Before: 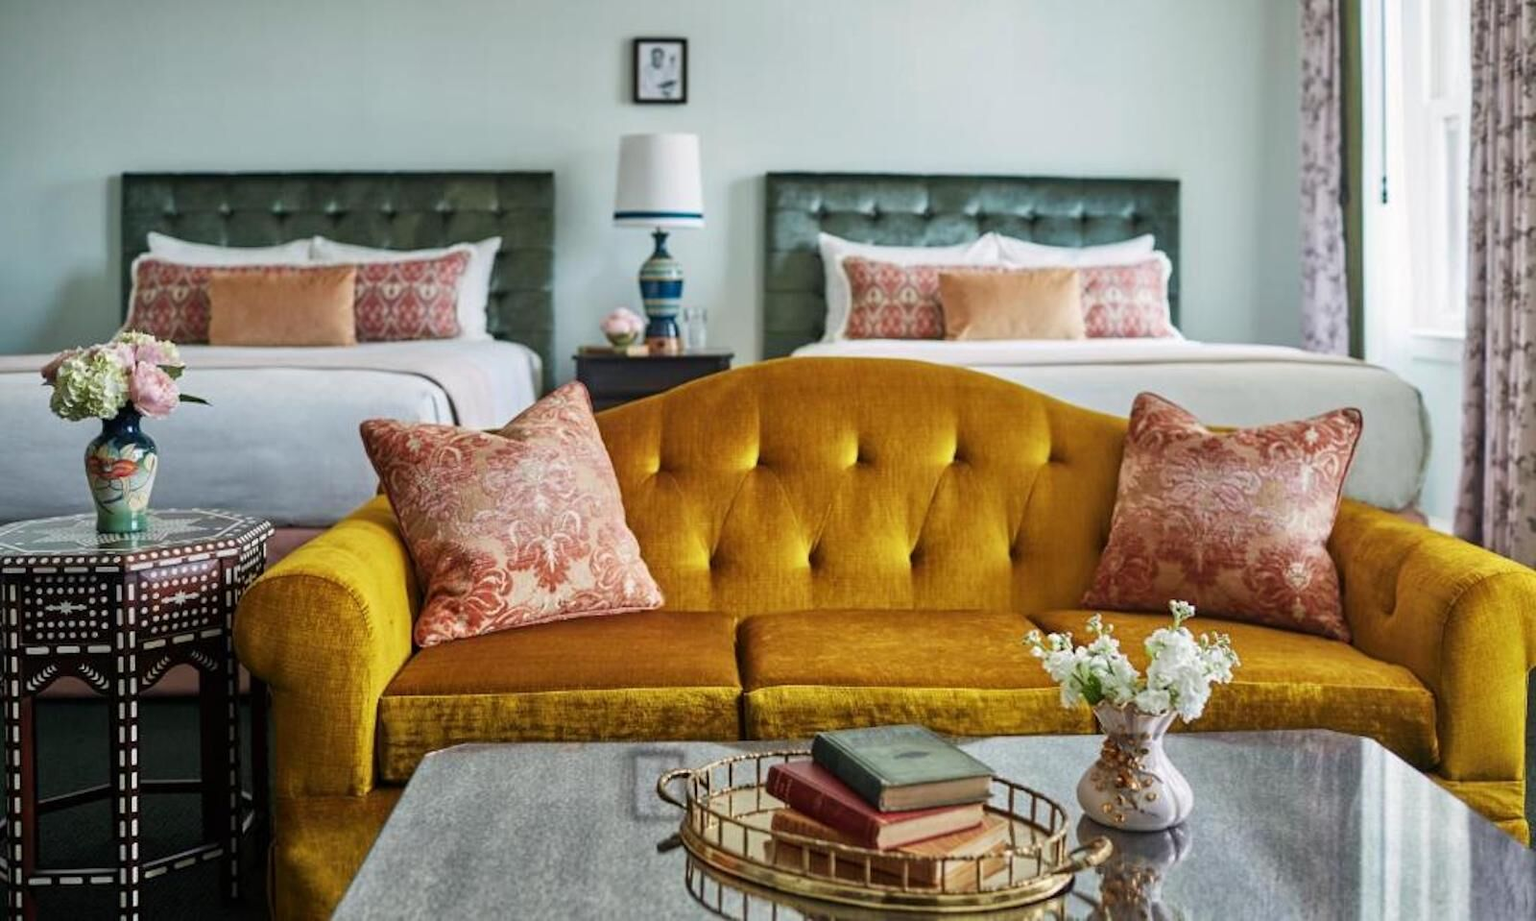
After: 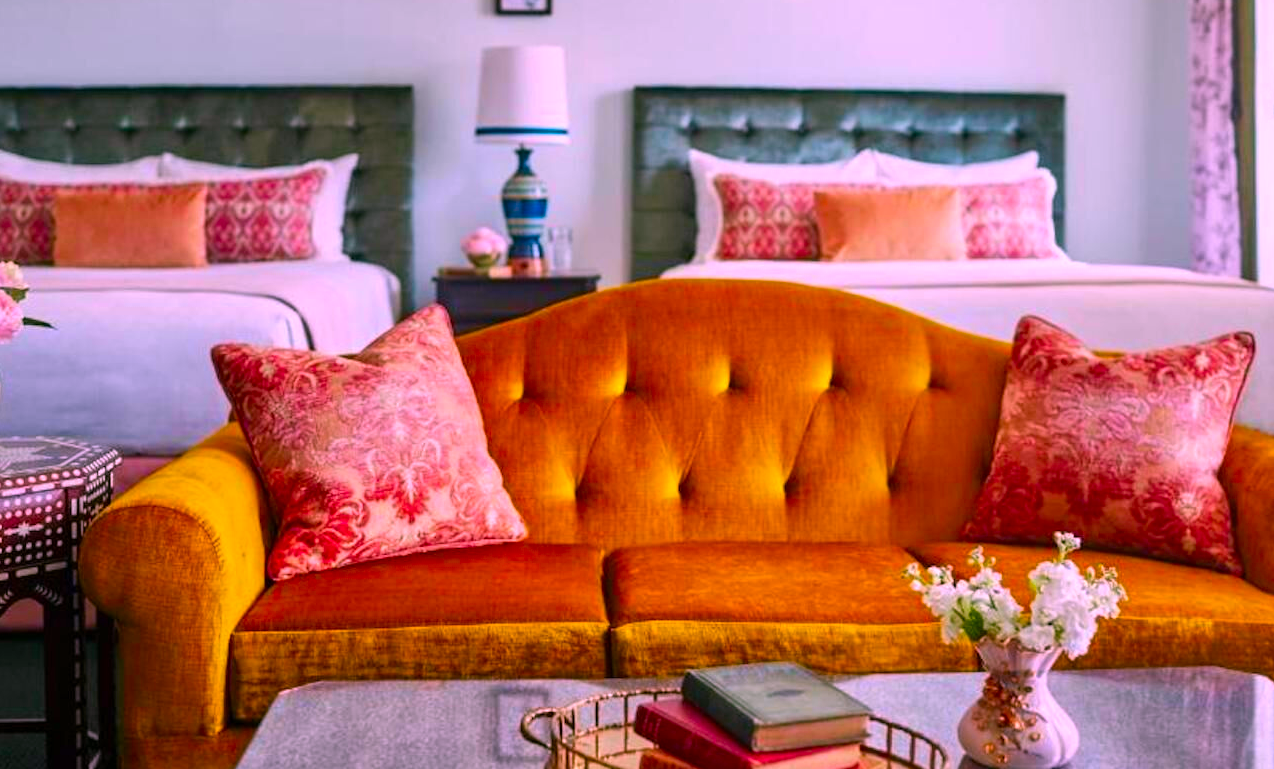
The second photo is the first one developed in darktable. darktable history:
crop and rotate: left 10.251%, top 9.788%, right 10.087%, bottom 9.945%
tone equalizer: edges refinement/feathering 500, mask exposure compensation -1.57 EV, preserve details no
color balance rgb: perceptual saturation grading › global saturation 8.701%, global vibrance 20%
color correction: highlights a* 19.08, highlights b* -12.02, saturation 1.69
